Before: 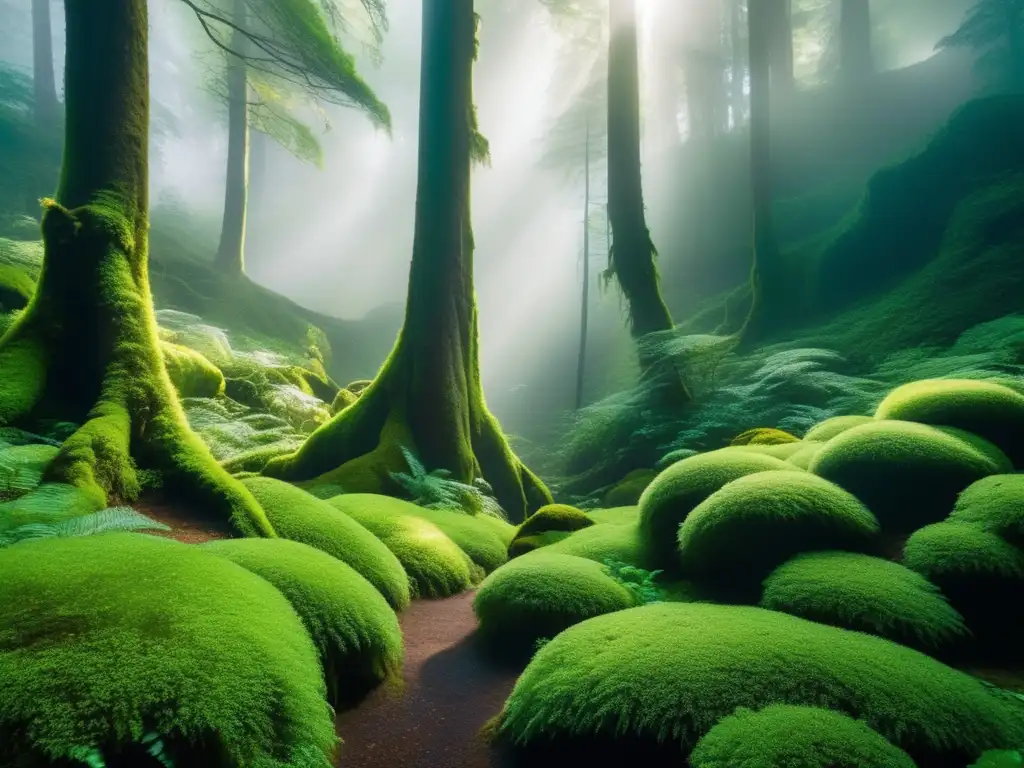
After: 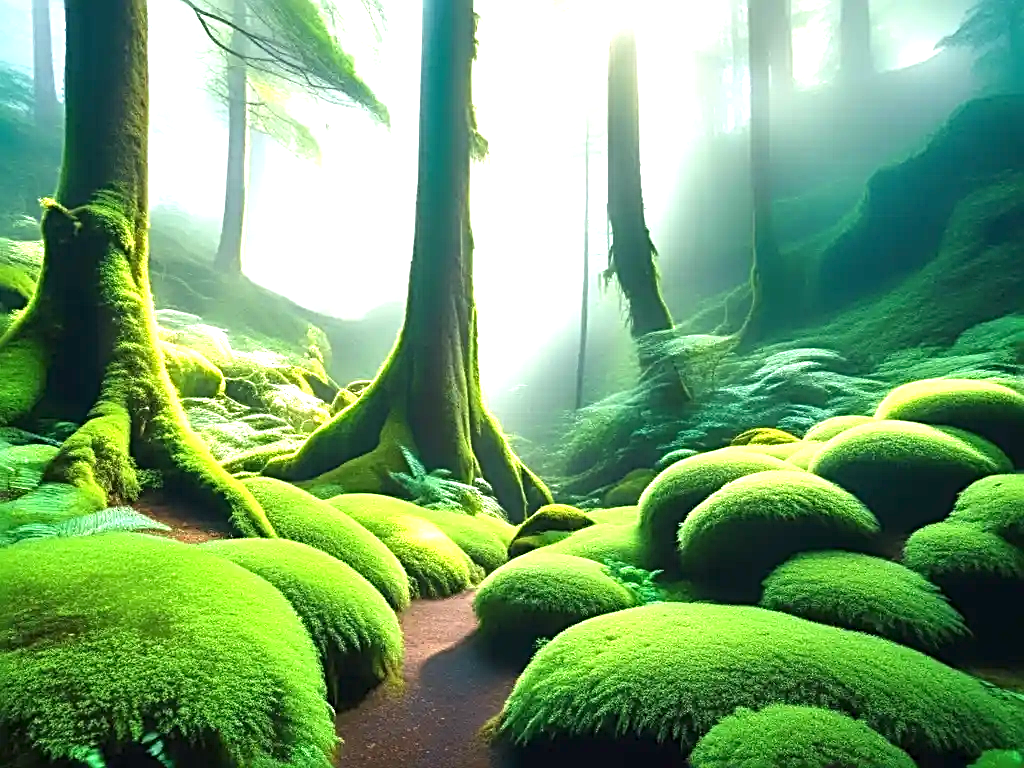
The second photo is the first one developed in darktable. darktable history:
sharpen: radius 3.045, amount 0.757
exposure: black level correction 0, exposure 1.336 EV, compensate highlight preservation false
